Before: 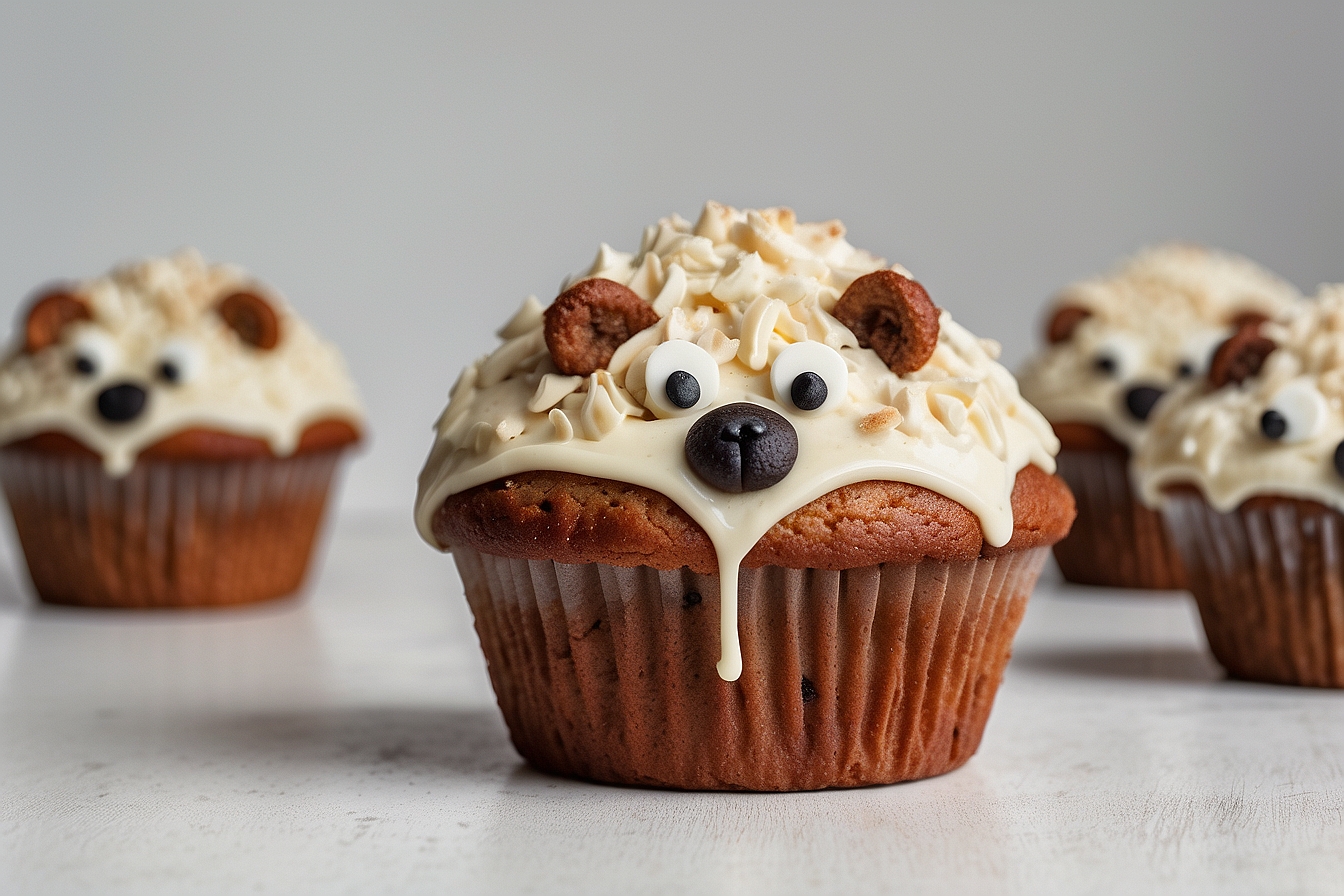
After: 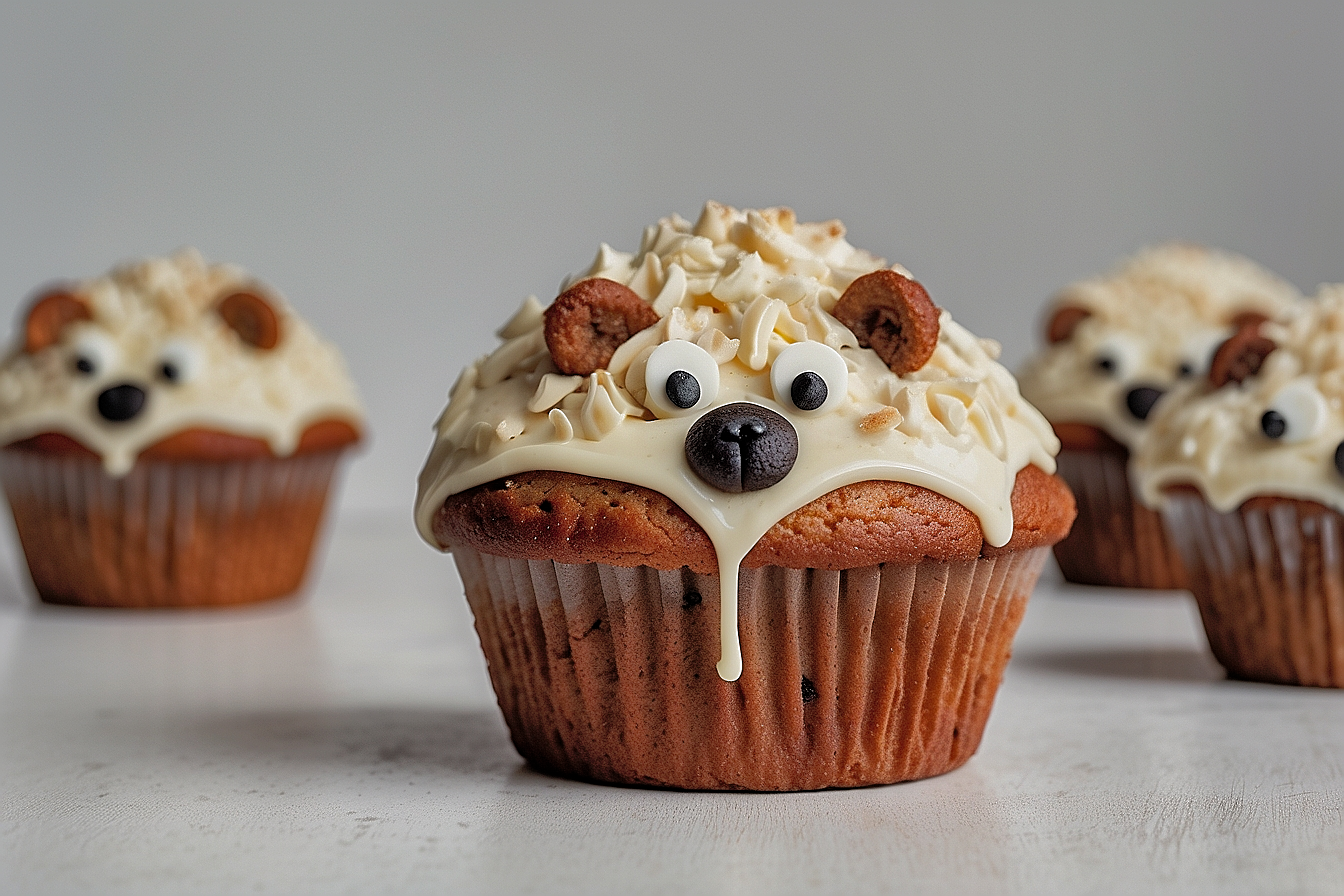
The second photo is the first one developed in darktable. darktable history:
filmic rgb: middle gray luminance 18.42%, black relative exposure -11.45 EV, white relative exposure 2.55 EV, threshold 6 EV, target black luminance 0%, hardness 8.41, latitude 99%, contrast 1.084, shadows ↔ highlights balance 0.505%, add noise in highlights 0, preserve chrominance max RGB, color science v3 (2019), use custom middle-gray values true, iterations of high-quality reconstruction 0, contrast in highlights soft, enable highlight reconstruction true
sharpen: on, module defaults
shadows and highlights: shadows 60, highlights -60
